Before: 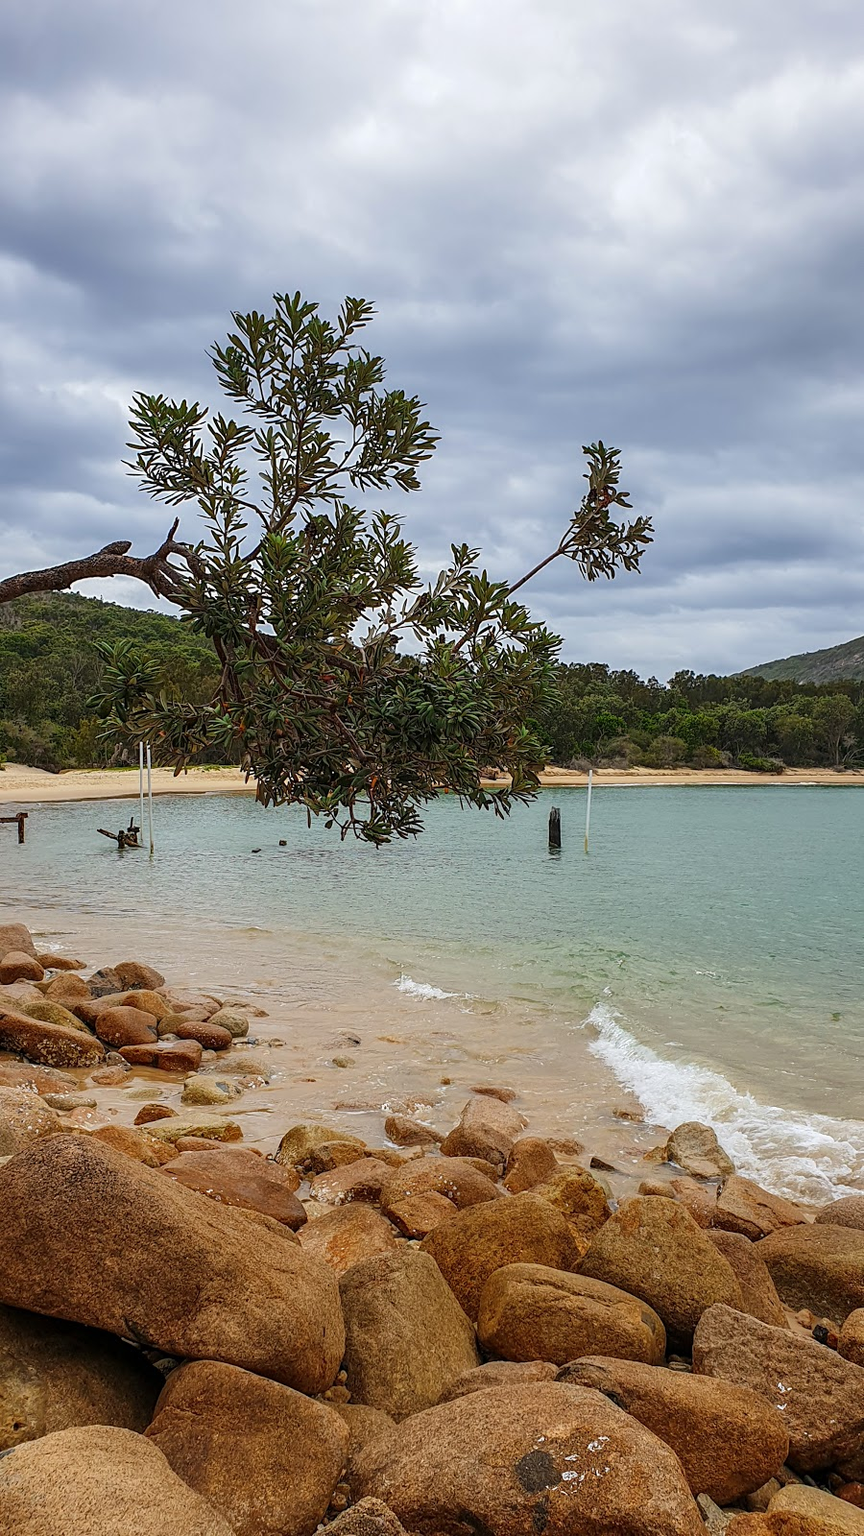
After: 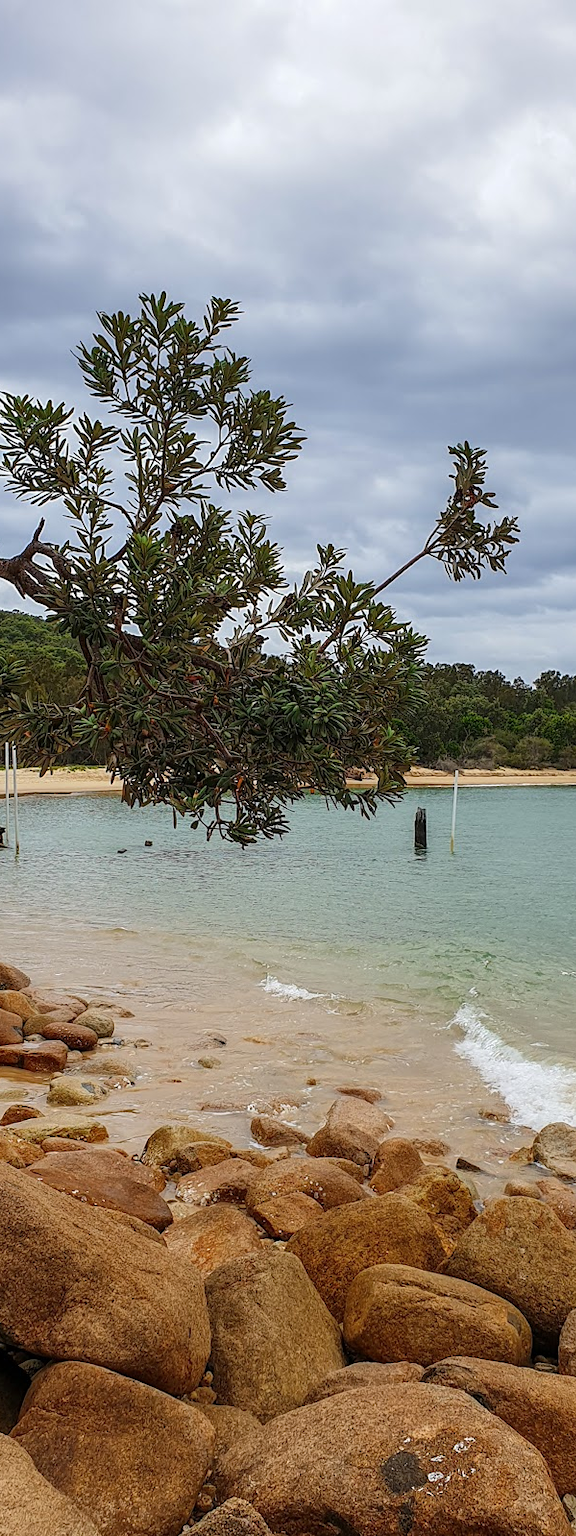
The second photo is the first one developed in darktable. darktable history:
crop and rotate: left 15.612%, right 17.717%
